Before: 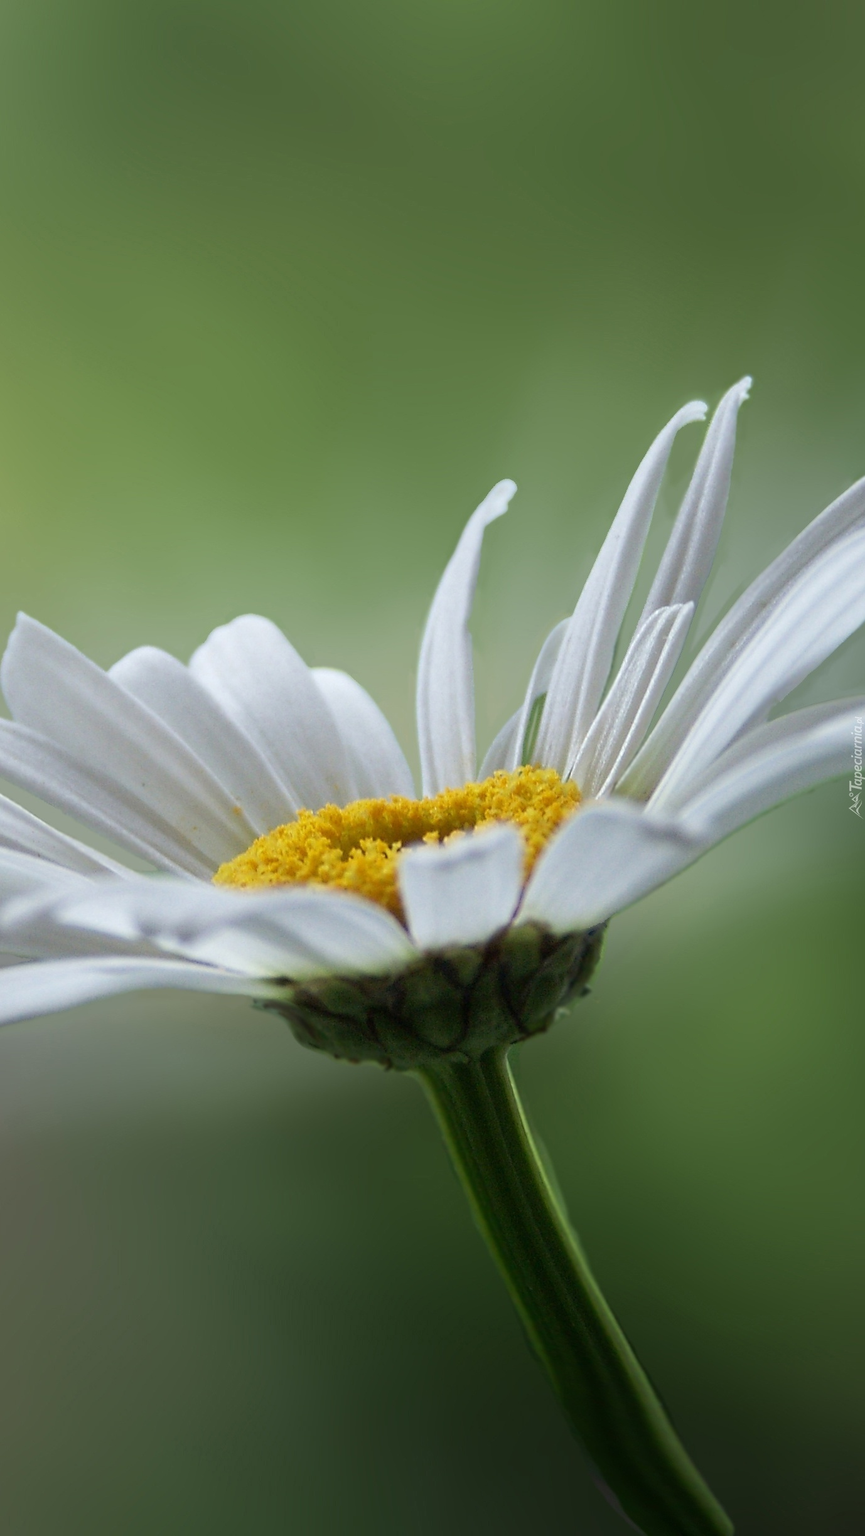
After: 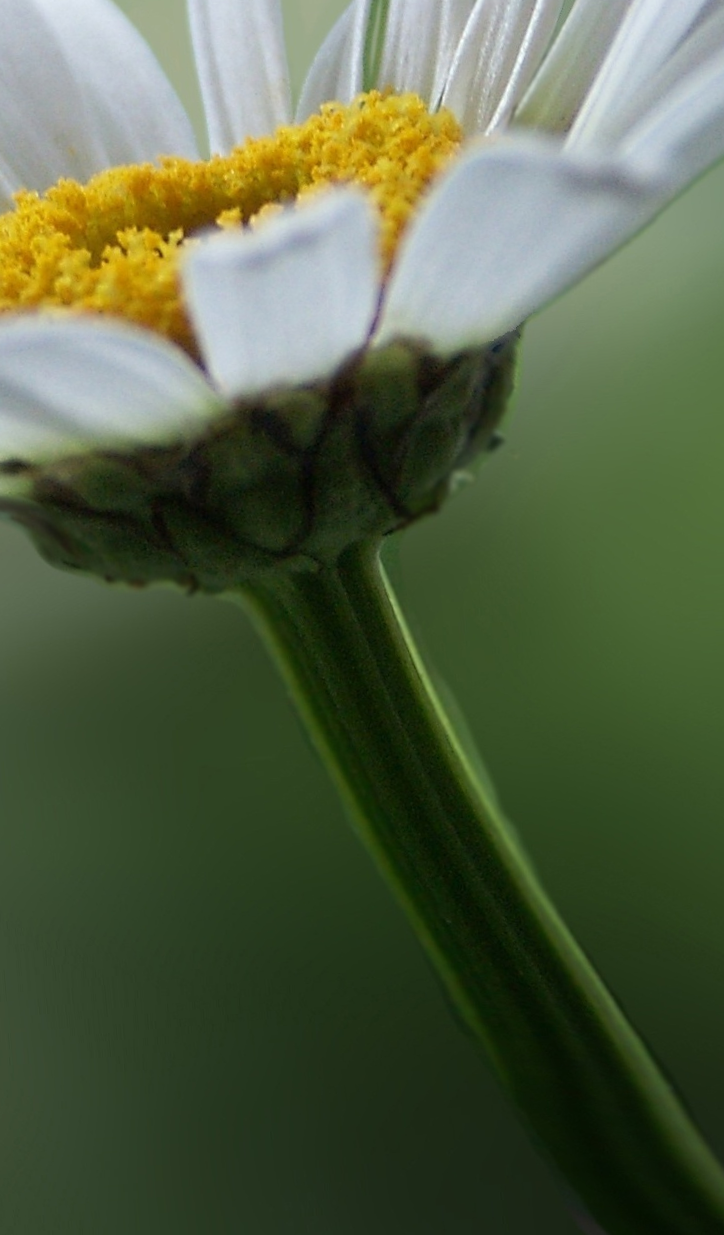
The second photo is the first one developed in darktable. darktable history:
crop: left 35.976%, top 45.819%, right 18.162%, bottom 5.807%
tone equalizer: on, module defaults
rotate and perspective: rotation -4.86°, automatic cropping off
